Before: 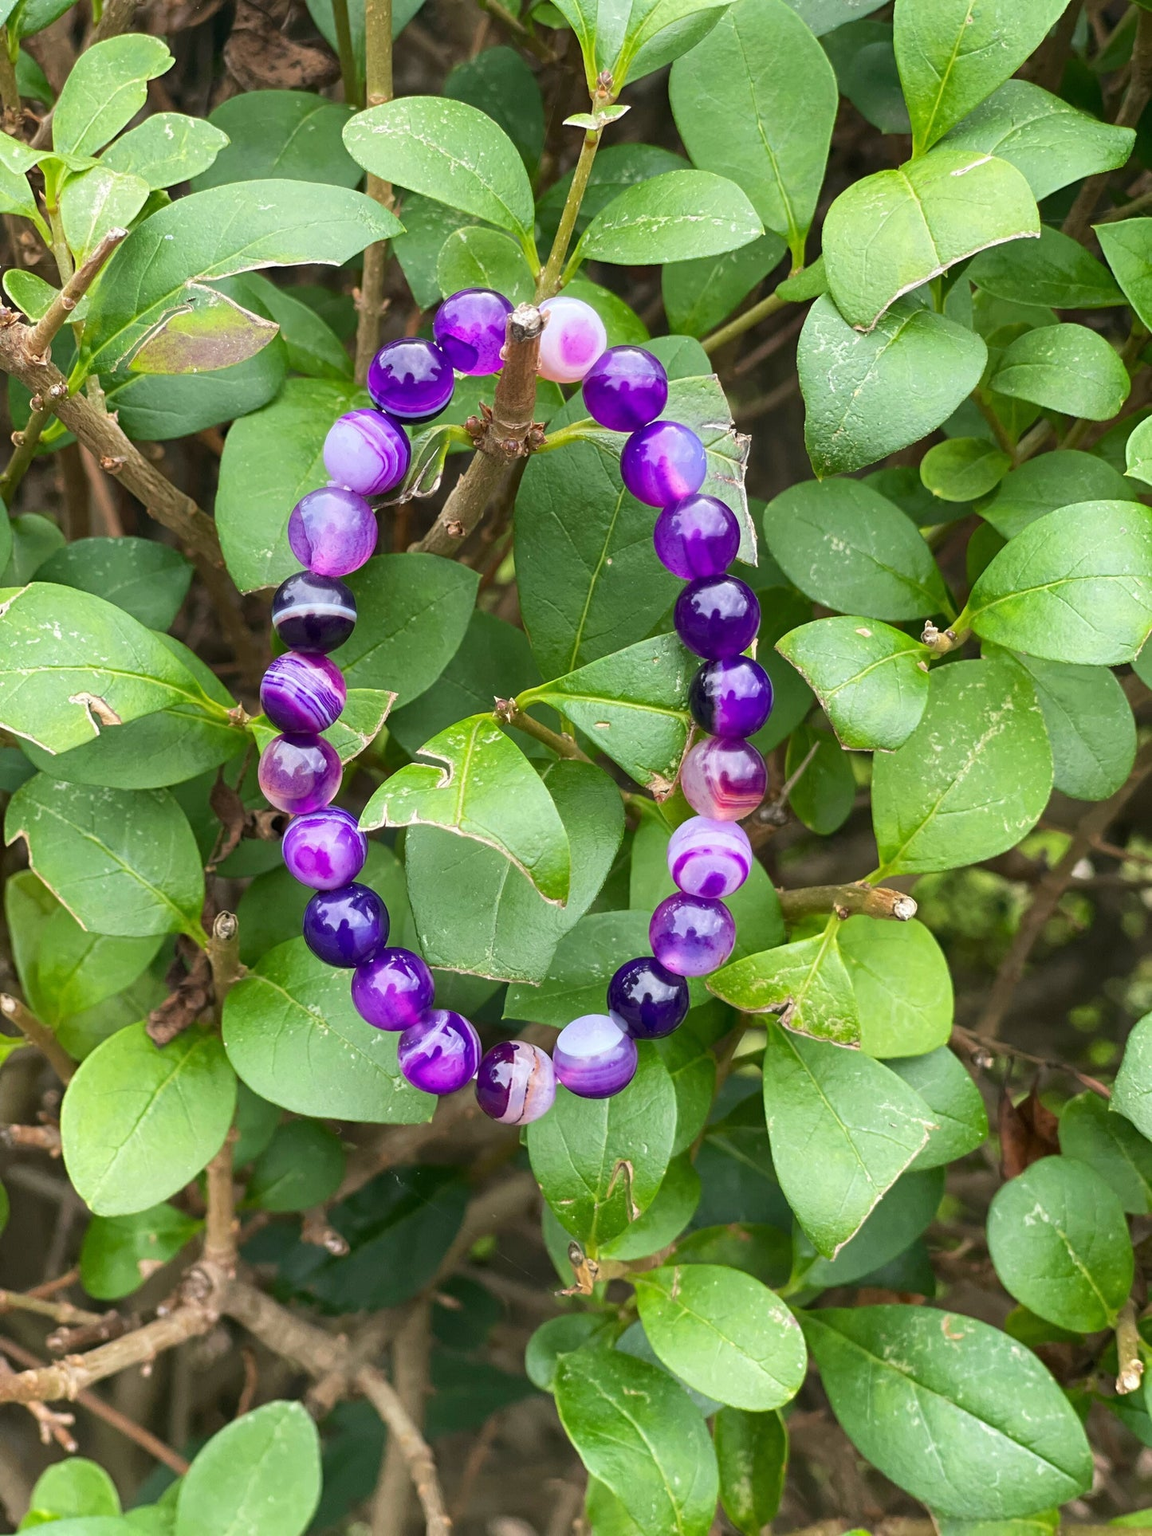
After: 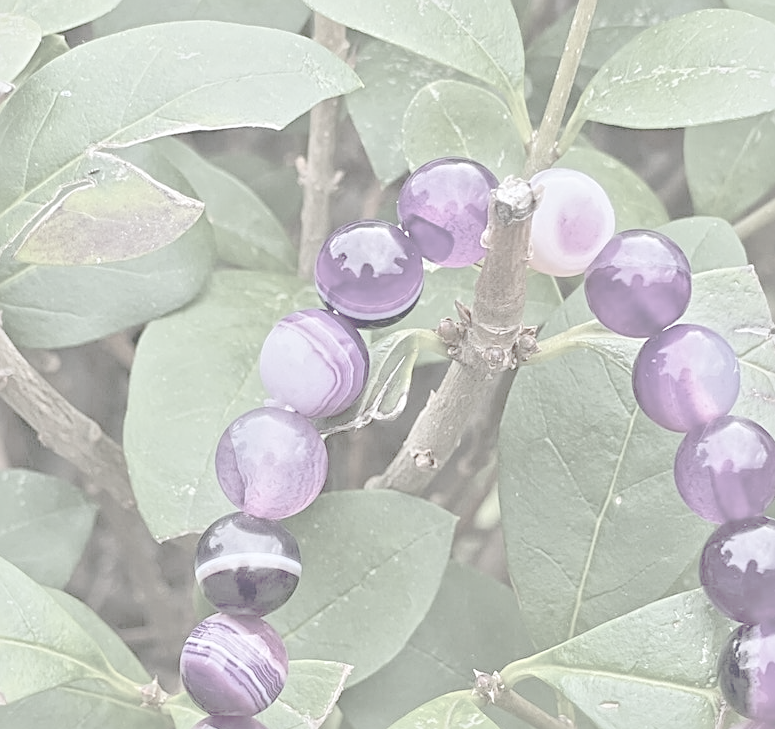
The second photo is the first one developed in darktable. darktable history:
color calibration: illuminant as shot in camera, x 0.358, y 0.373, temperature 4628.91 K
tone curve: curves: ch0 [(0, 0) (0.003, 0.003) (0.011, 0.011) (0.025, 0.024) (0.044, 0.044) (0.069, 0.068) (0.1, 0.098) (0.136, 0.133) (0.177, 0.174) (0.224, 0.22) (0.277, 0.272) (0.335, 0.329) (0.399, 0.392) (0.468, 0.46) (0.543, 0.607) (0.623, 0.676) (0.709, 0.75) (0.801, 0.828) (0.898, 0.912) (1, 1)], preserve colors none
sharpen: on, module defaults
crop: left 10.121%, top 10.631%, right 36.218%, bottom 51.526%
contrast brightness saturation: contrast -0.32, brightness 0.75, saturation -0.78
local contrast: mode bilateral grid, contrast 20, coarseness 19, detail 163%, midtone range 0.2
